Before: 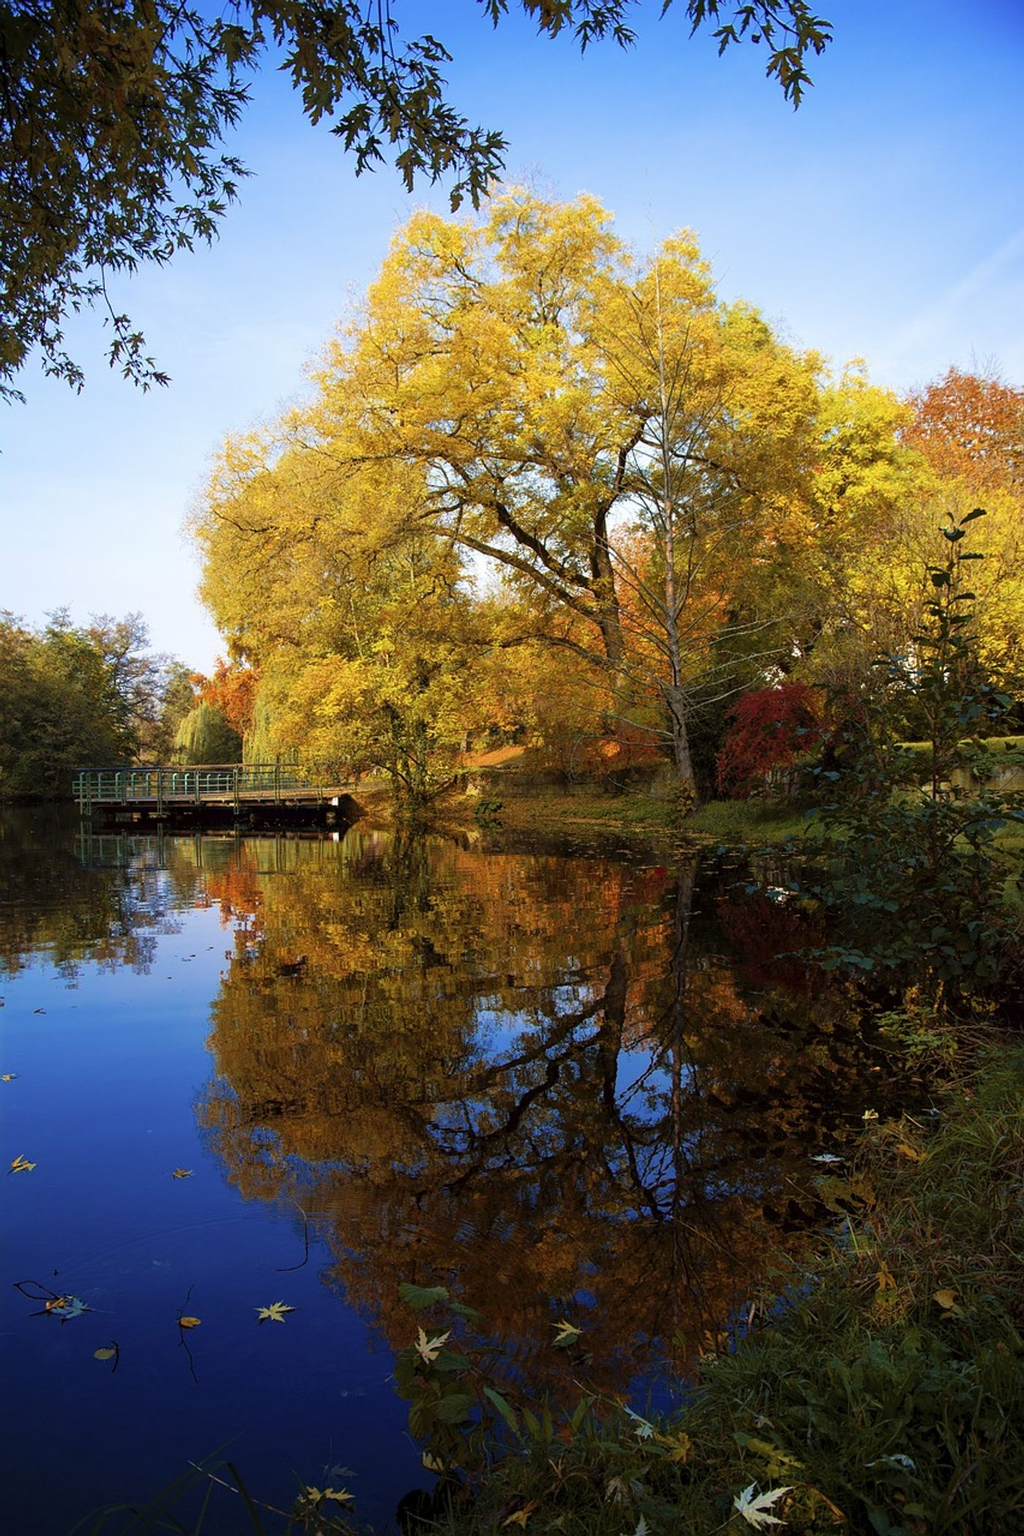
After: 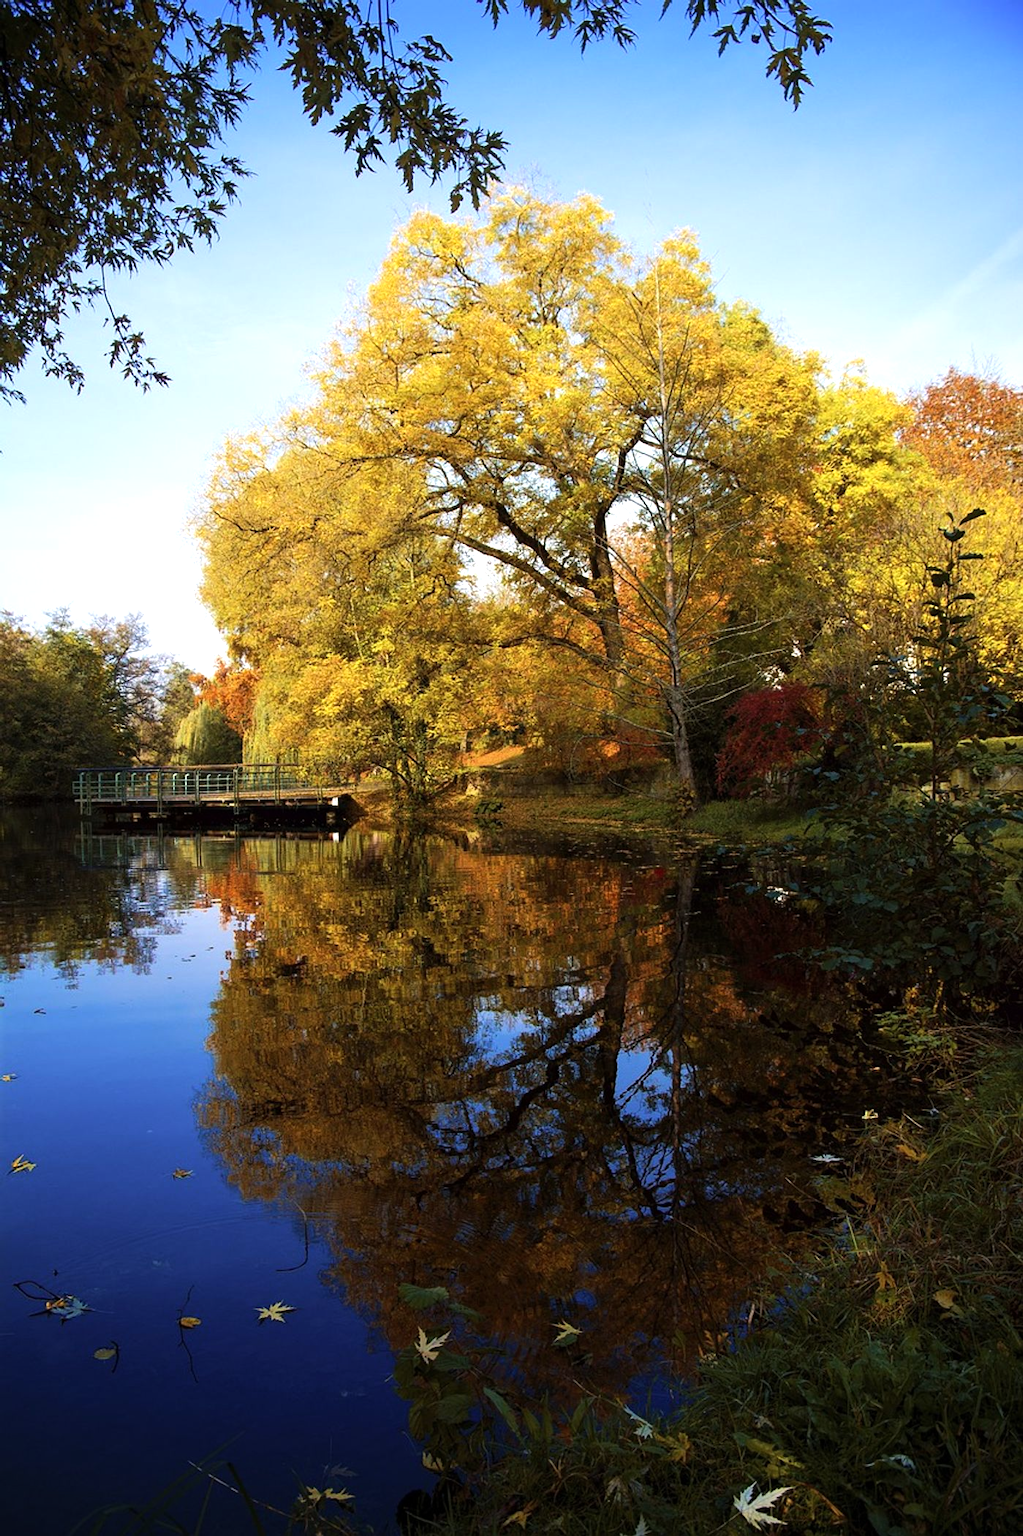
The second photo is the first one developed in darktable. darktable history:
tone equalizer: -8 EV -0.428 EV, -7 EV -0.393 EV, -6 EV -0.368 EV, -5 EV -0.233 EV, -3 EV 0.217 EV, -2 EV 0.343 EV, -1 EV 0.371 EV, +0 EV 0.432 EV, edges refinement/feathering 500, mask exposure compensation -1.57 EV, preserve details no
